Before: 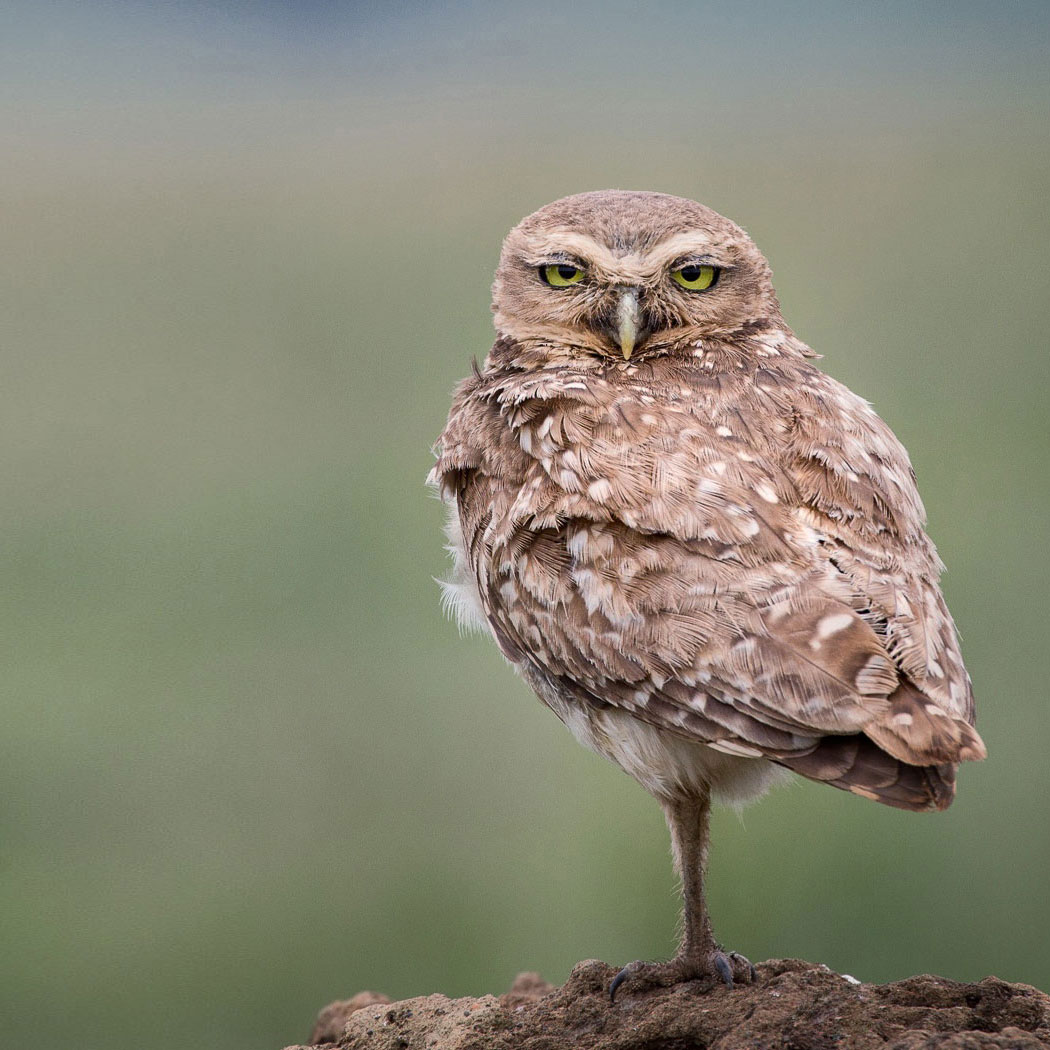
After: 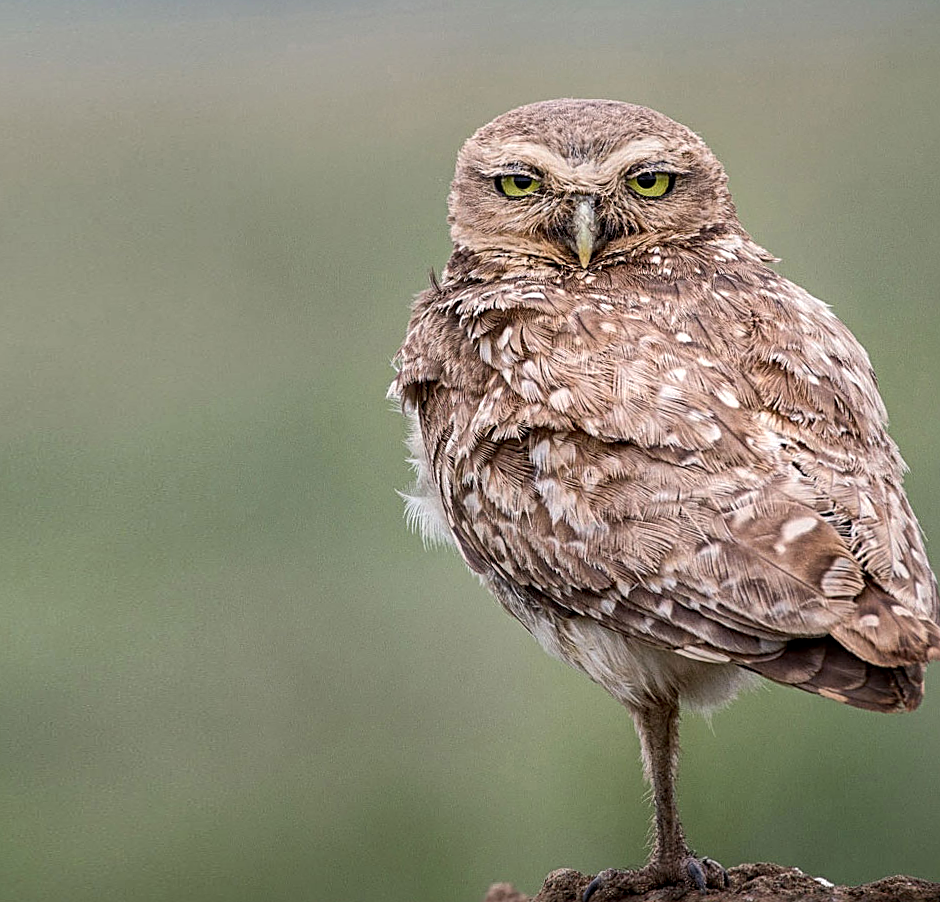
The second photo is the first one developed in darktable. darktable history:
rotate and perspective: rotation -1.42°, crop left 0.016, crop right 0.984, crop top 0.035, crop bottom 0.965
crop: left 3.305%, top 6.436%, right 6.389%, bottom 3.258%
sharpen: radius 2.676, amount 0.669
local contrast: on, module defaults
